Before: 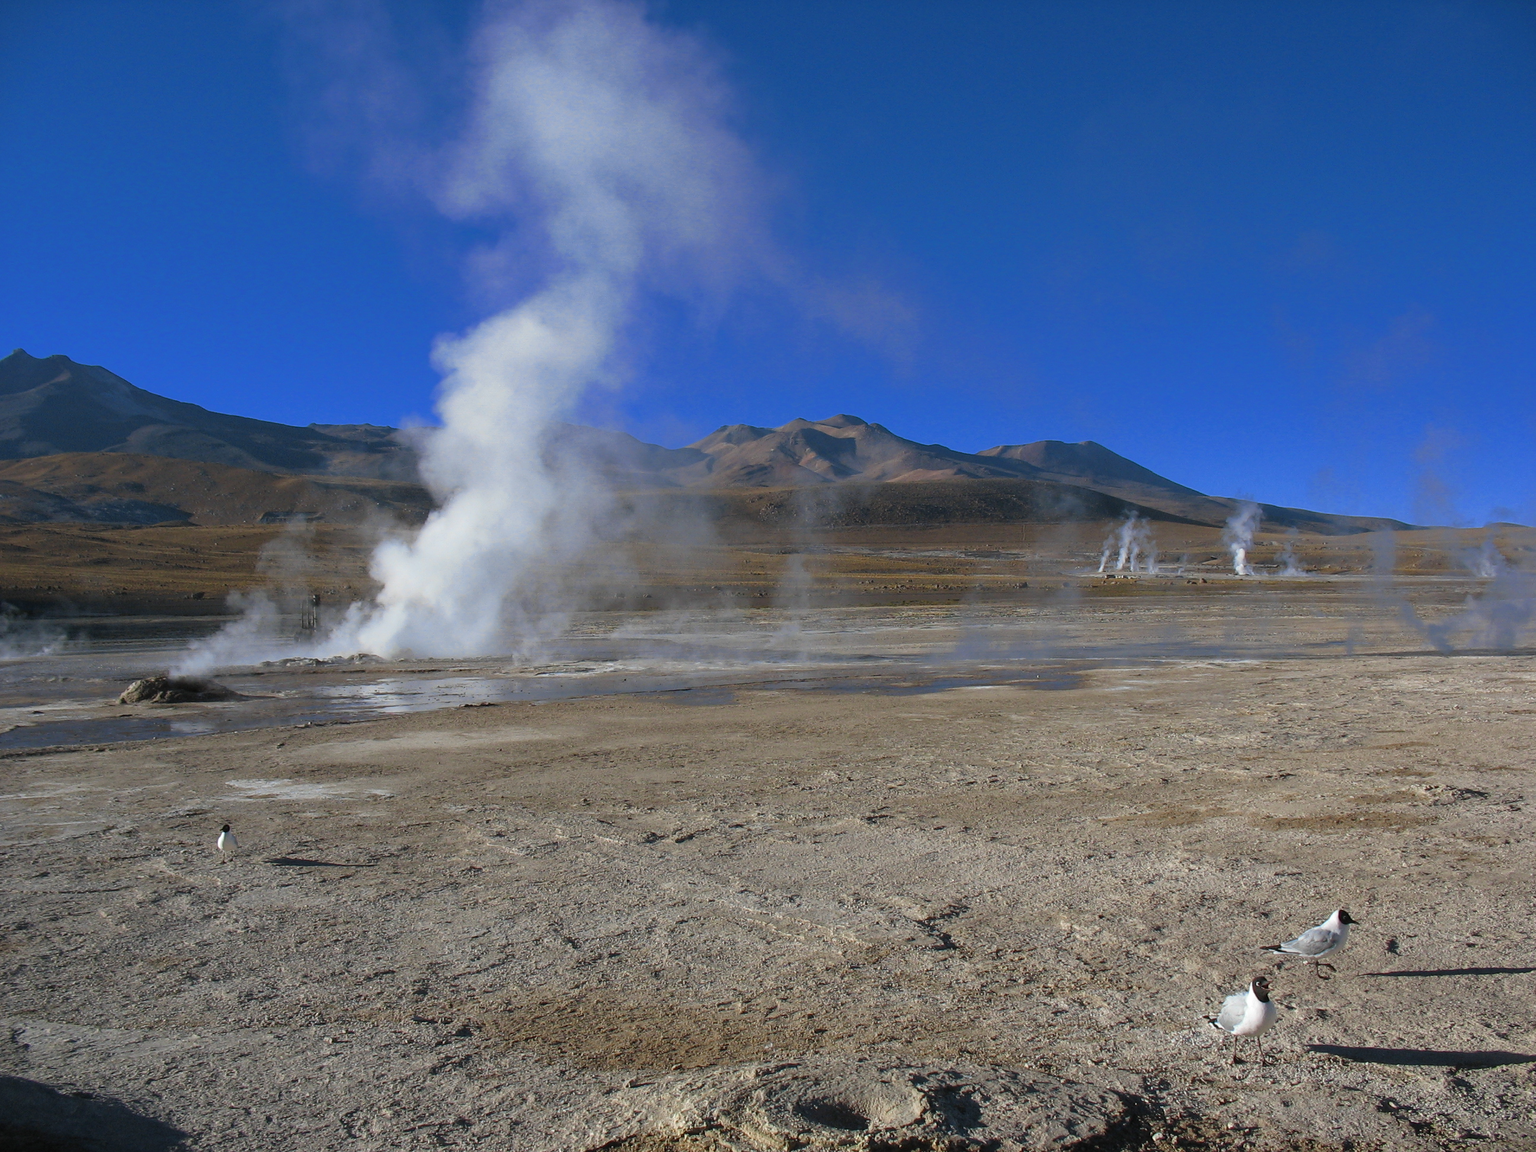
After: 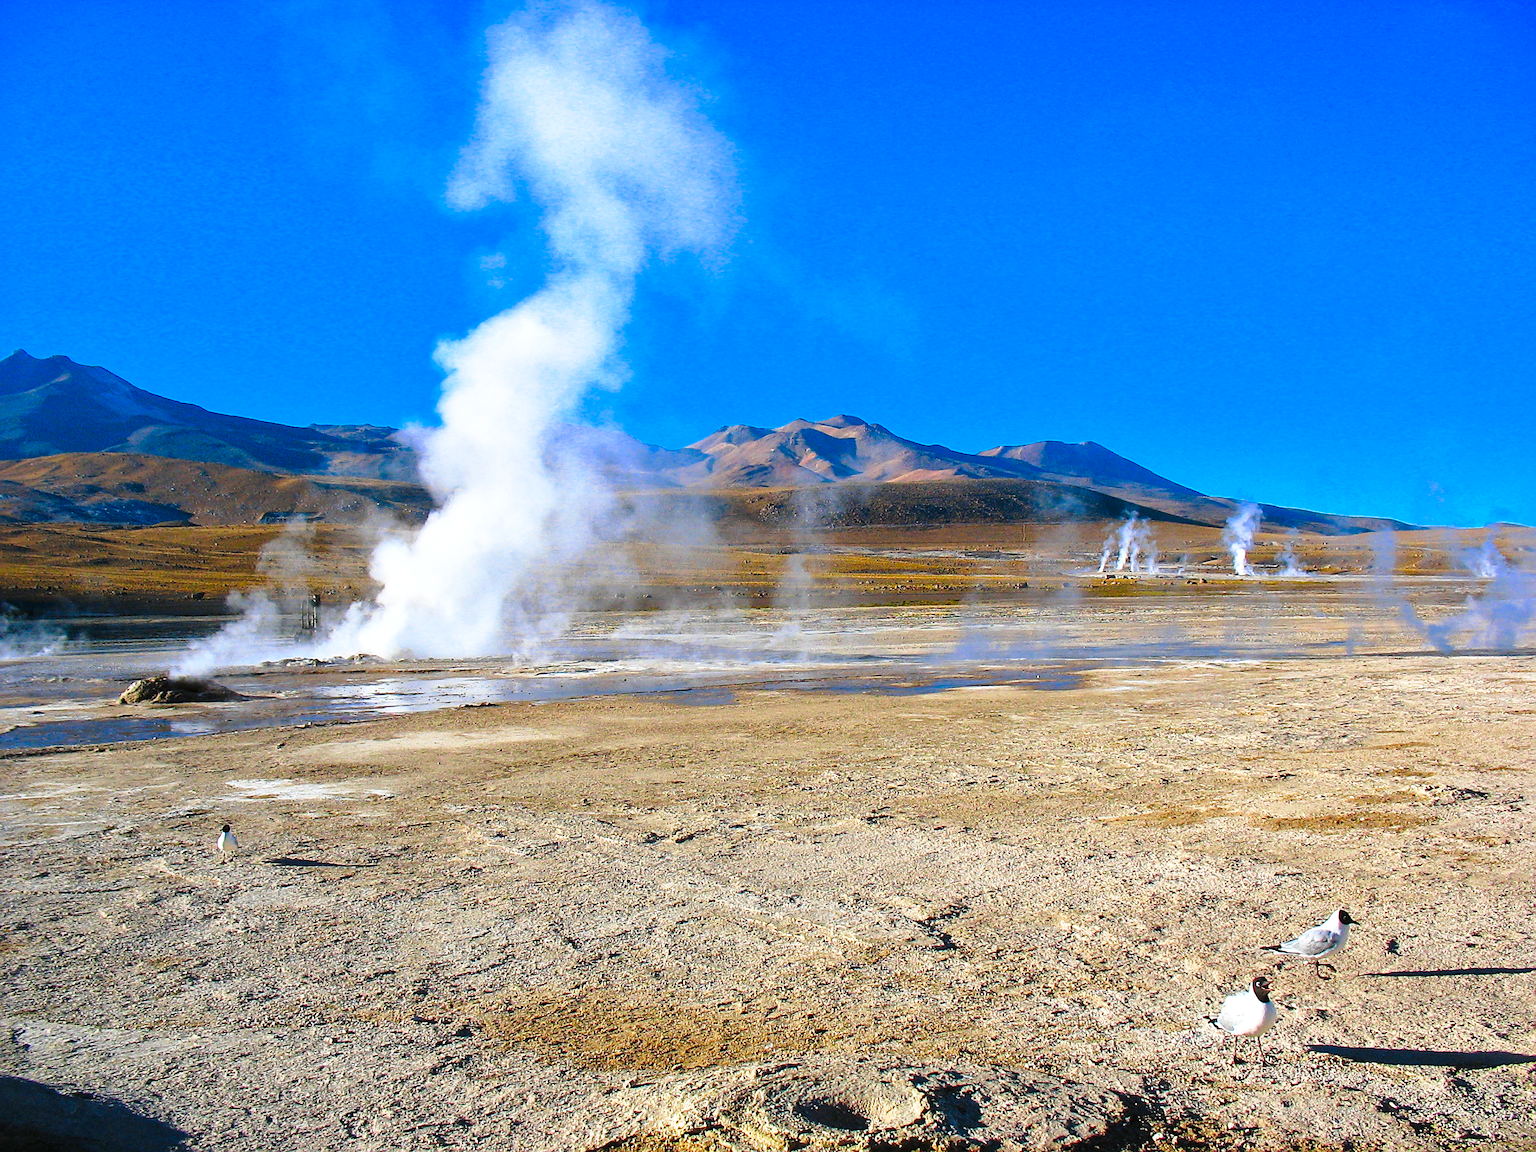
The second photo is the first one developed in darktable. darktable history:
sharpen: on, module defaults
base curve: curves: ch0 [(0, 0) (0.026, 0.03) (0.109, 0.232) (0.351, 0.748) (0.669, 0.968) (1, 1)], preserve colors none
color correction: saturation 1.8
local contrast: mode bilateral grid, contrast 20, coarseness 50, detail 130%, midtone range 0.2
